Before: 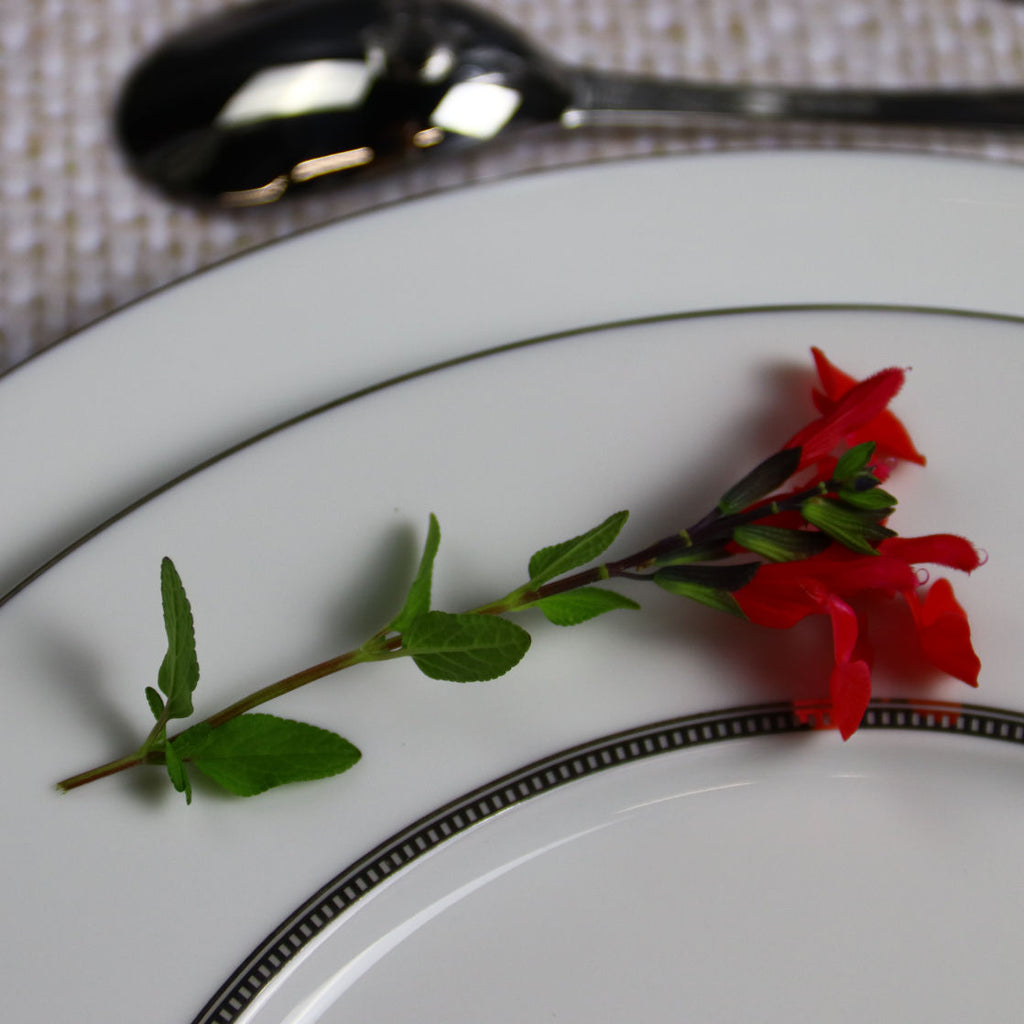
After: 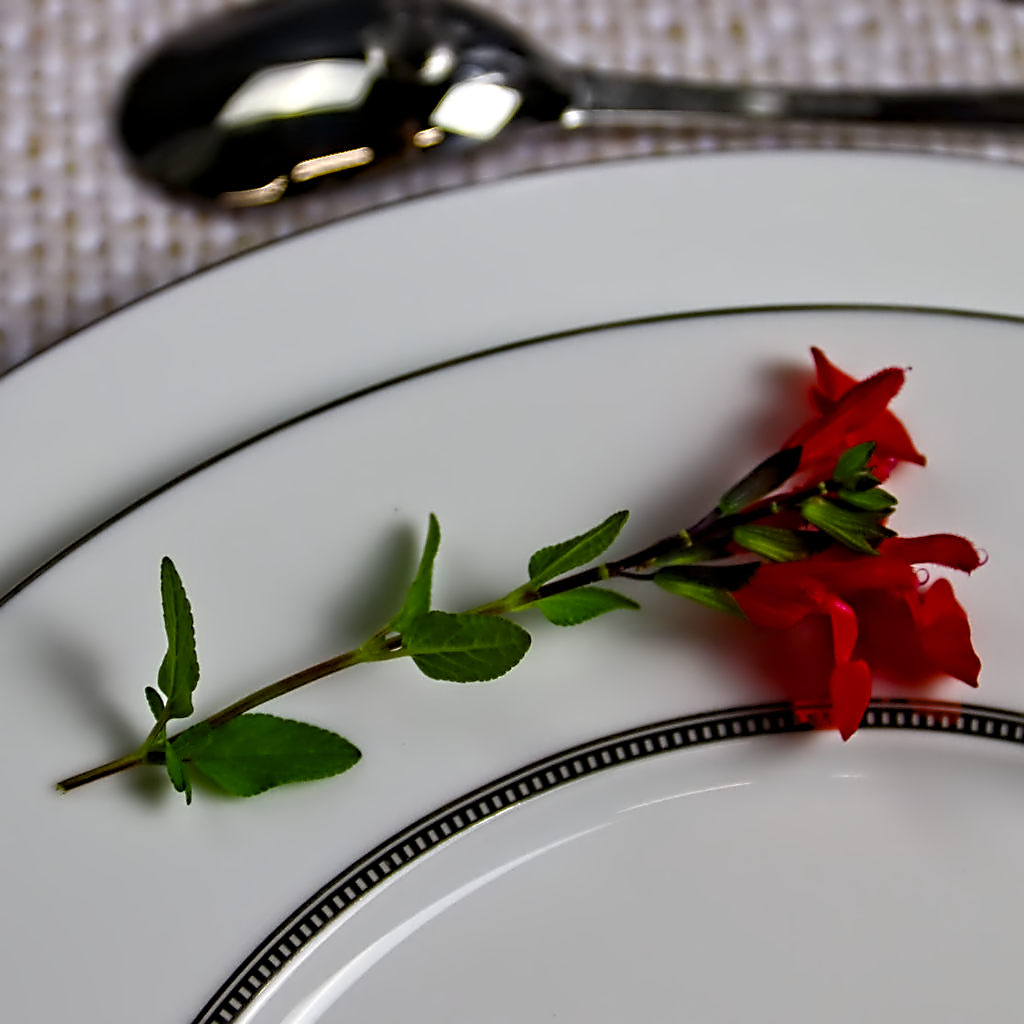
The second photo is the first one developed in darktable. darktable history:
contrast equalizer: octaves 7, y [[0.5, 0.542, 0.583, 0.625, 0.667, 0.708], [0.5 ×6], [0.5 ×6], [0, 0.033, 0.067, 0.1, 0.133, 0.167], [0, 0.05, 0.1, 0.15, 0.2, 0.25]]
color balance rgb: perceptual saturation grading › global saturation 35%, perceptual saturation grading › highlights -30%, perceptual saturation grading › shadows 35%, perceptual brilliance grading › global brilliance 3%, perceptual brilliance grading › highlights -3%, perceptual brilliance grading › shadows 3%
sharpen: on, module defaults
